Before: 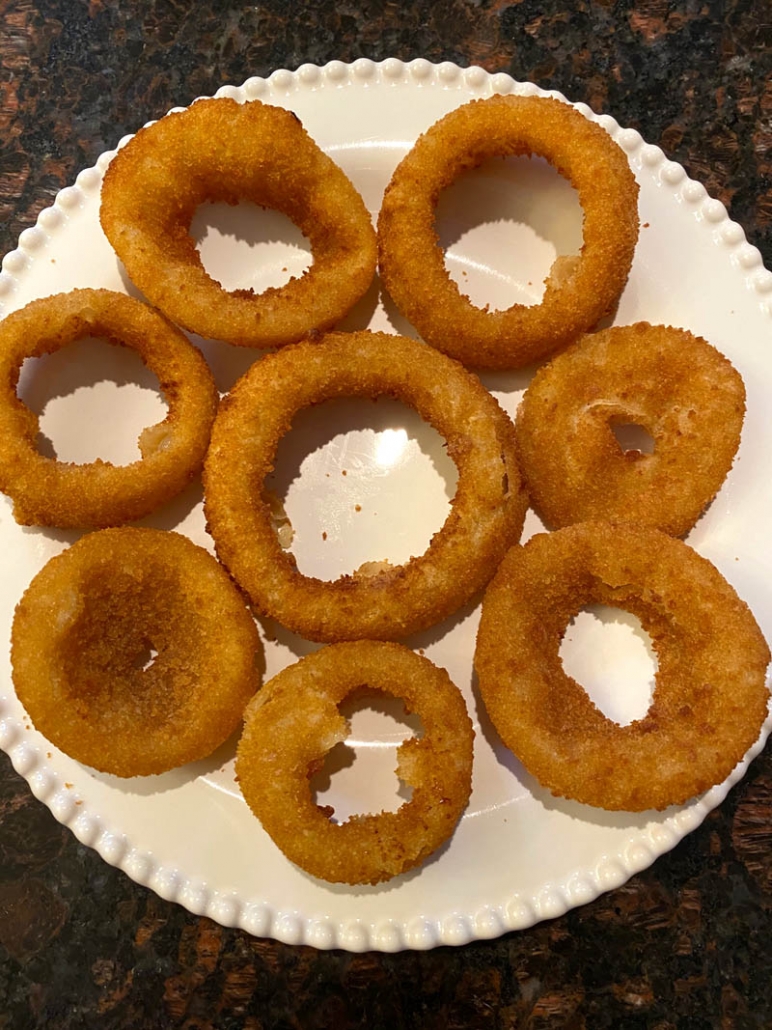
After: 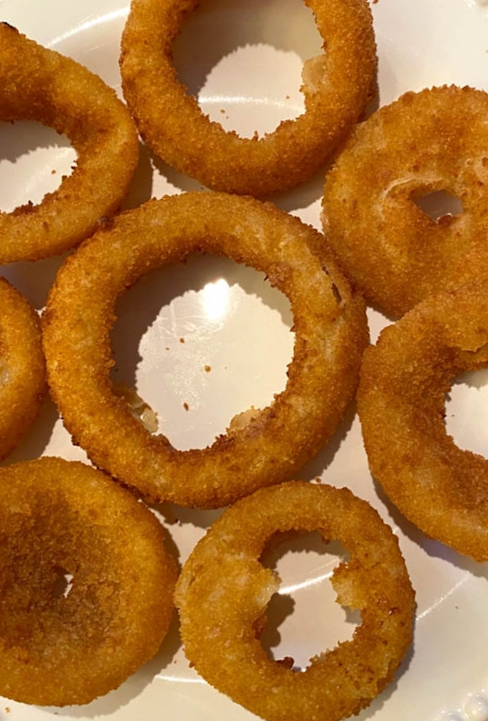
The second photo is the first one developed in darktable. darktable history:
crop and rotate: angle 20.97°, left 6.881%, right 3.783%, bottom 1.163%
